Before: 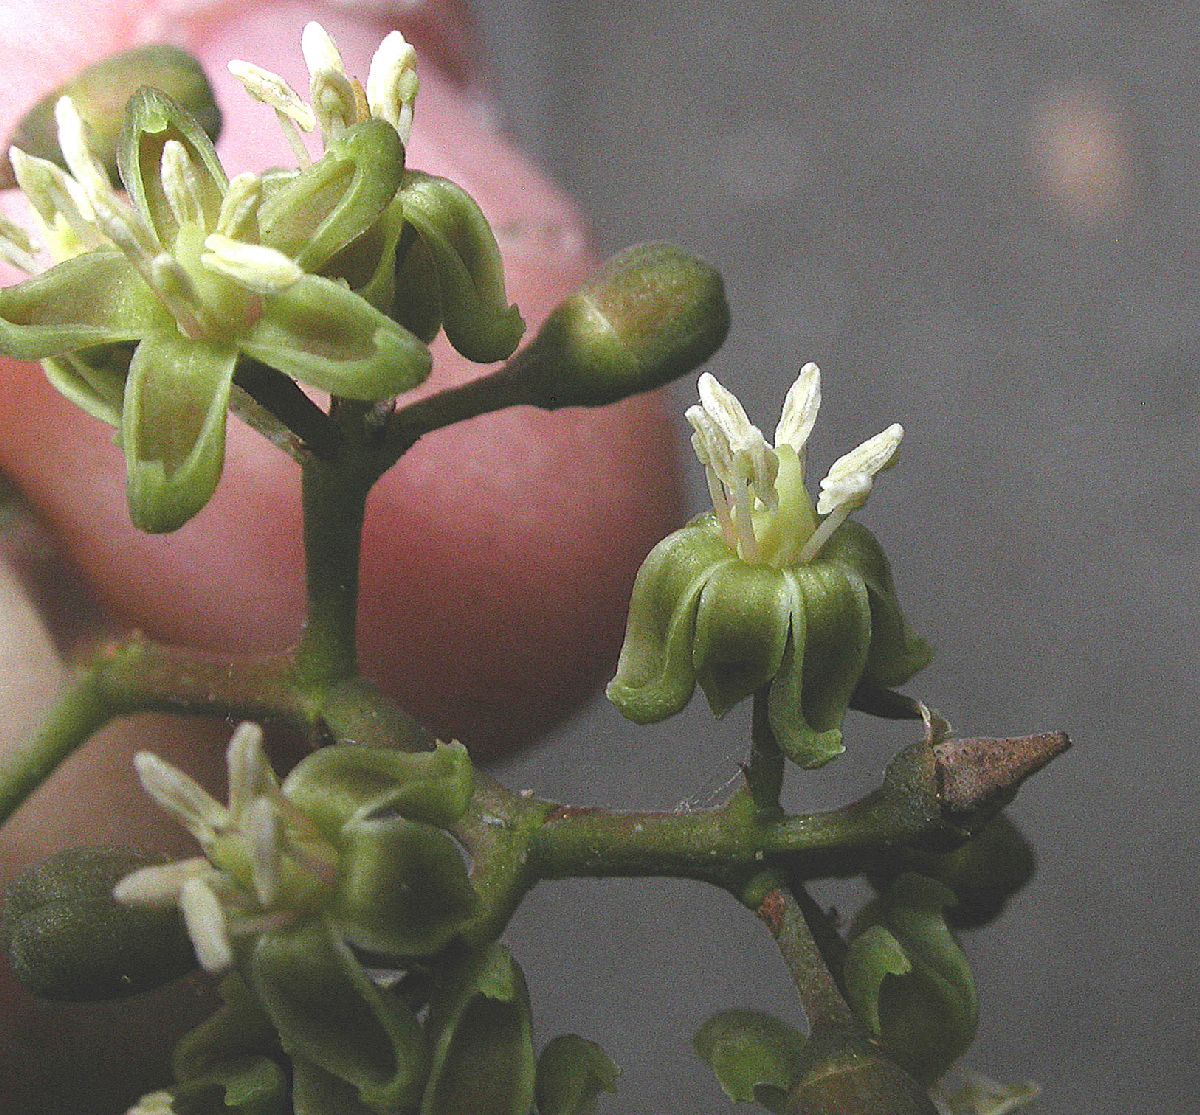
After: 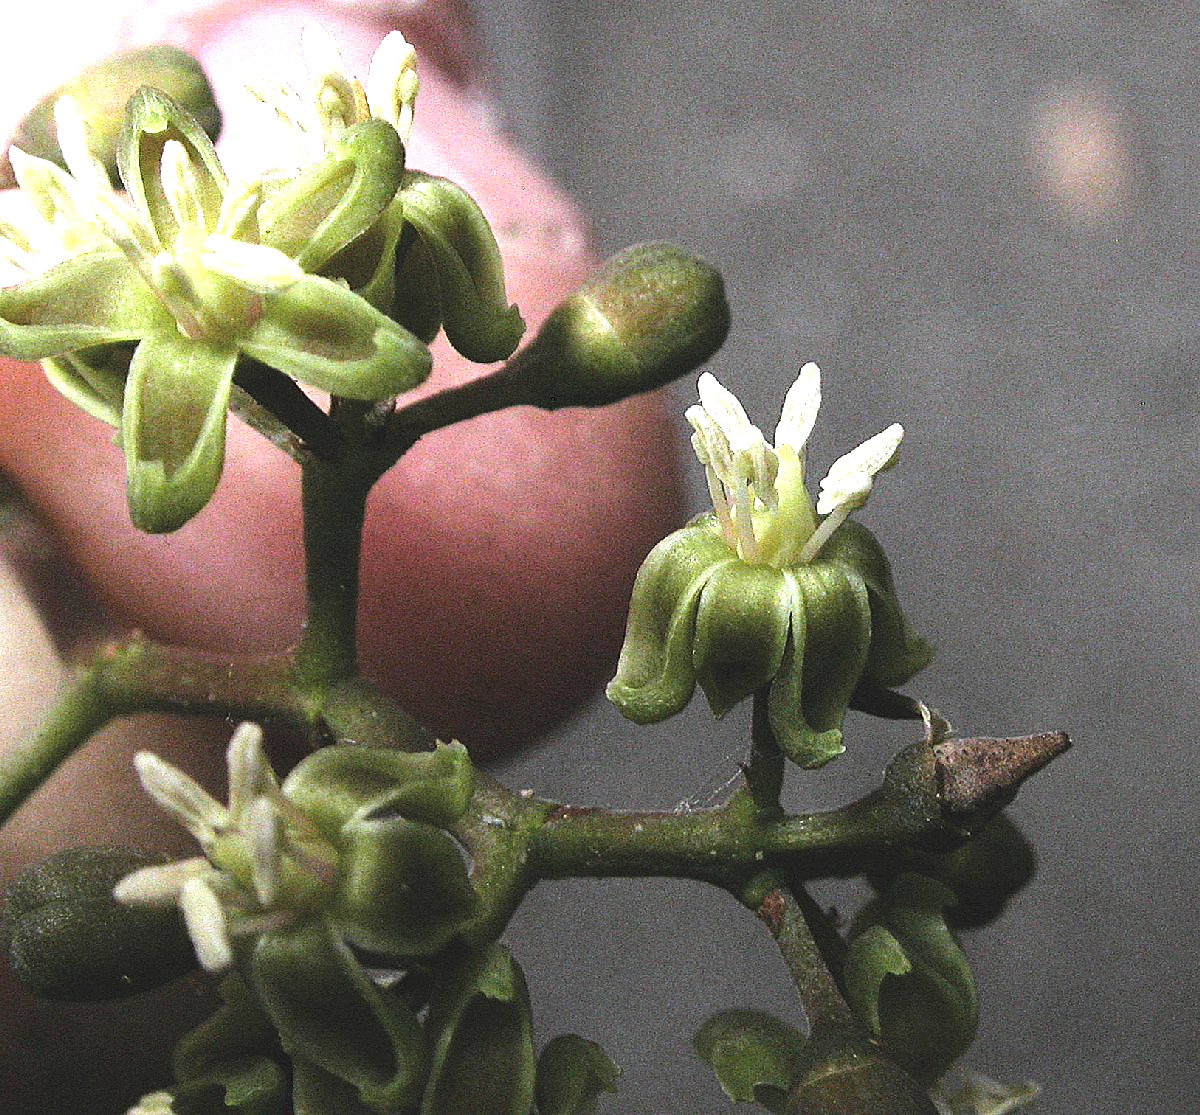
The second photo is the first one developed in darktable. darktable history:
tone equalizer: -8 EV -1.05 EV, -7 EV -1.02 EV, -6 EV -0.904 EV, -5 EV -0.569 EV, -3 EV 0.563 EV, -2 EV 0.863 EV, -1 EV 0.998 EV, +0 EV 1.07 EV, edges refinement/feathering 500, mask exposure compensation -1.57 EV, preserve details no
